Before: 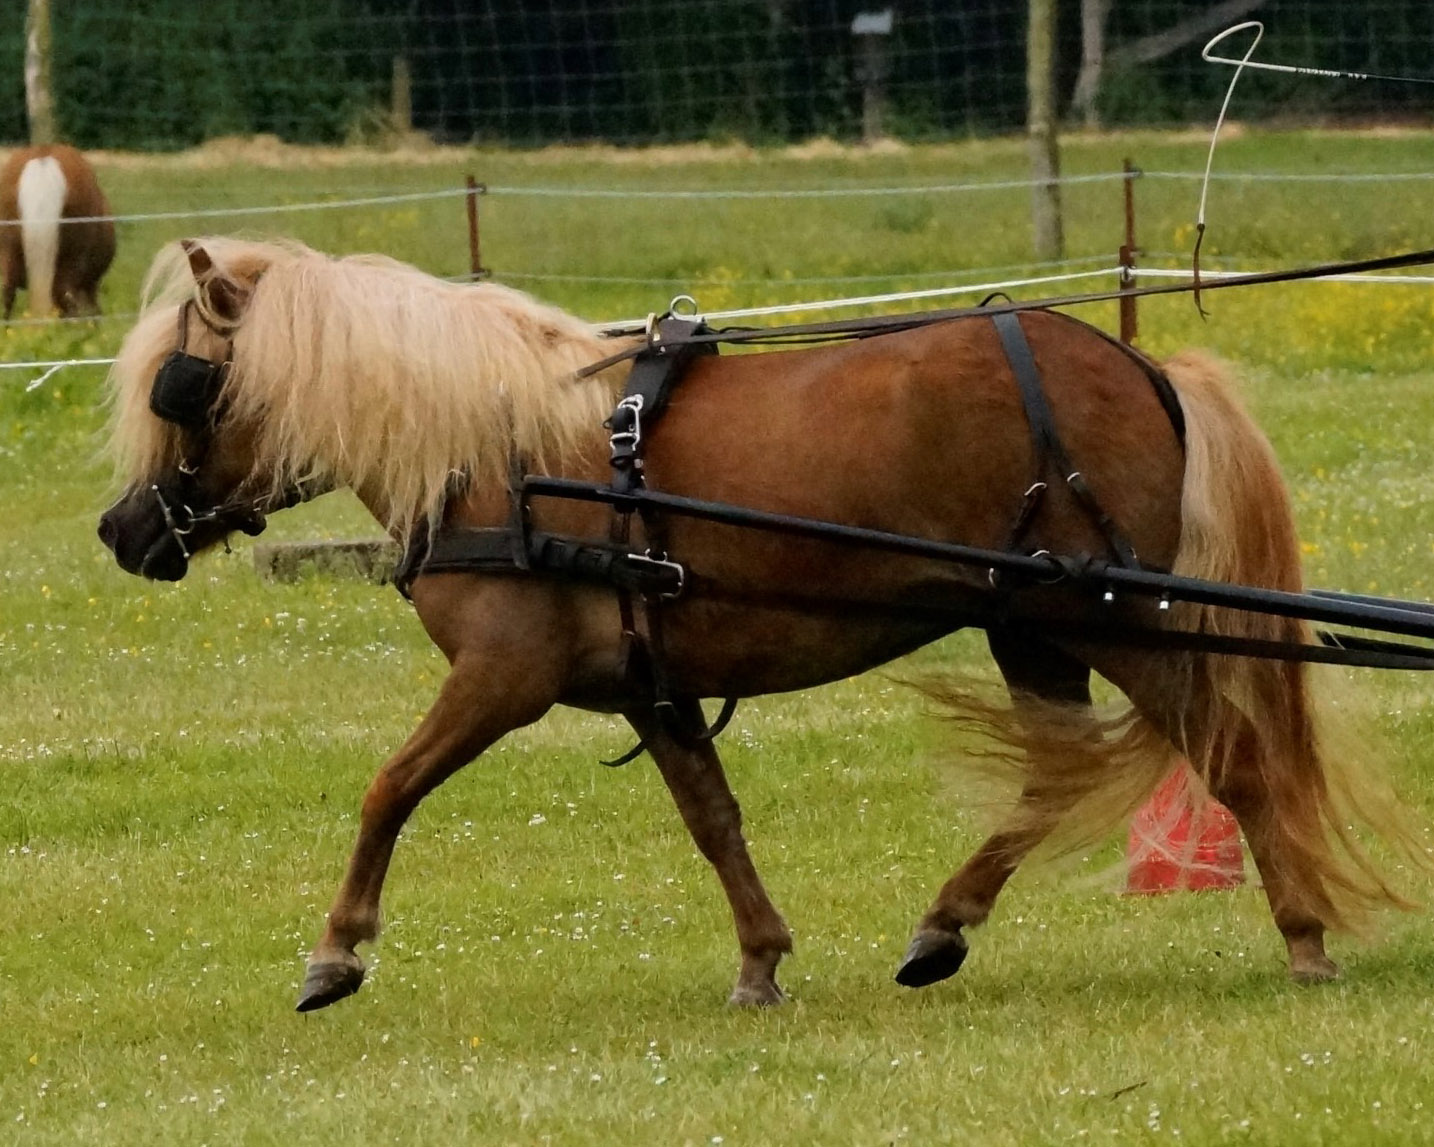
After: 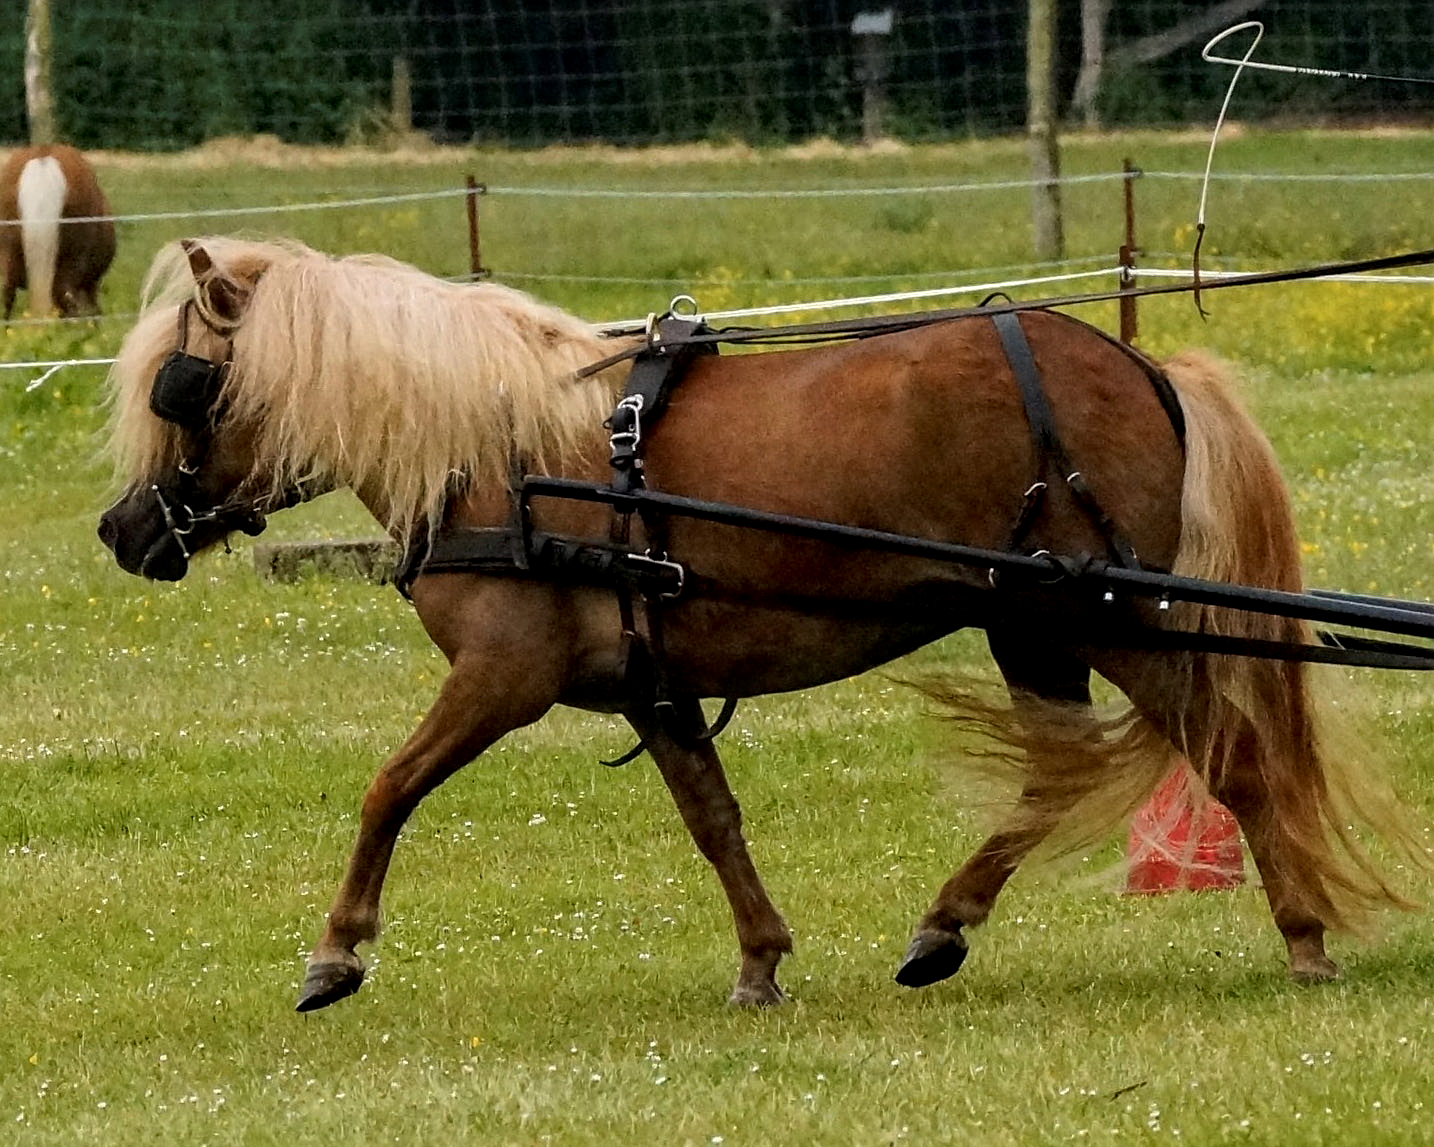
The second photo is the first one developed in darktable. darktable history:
sharpen: on, module defaults
local contrast: detail 130%
